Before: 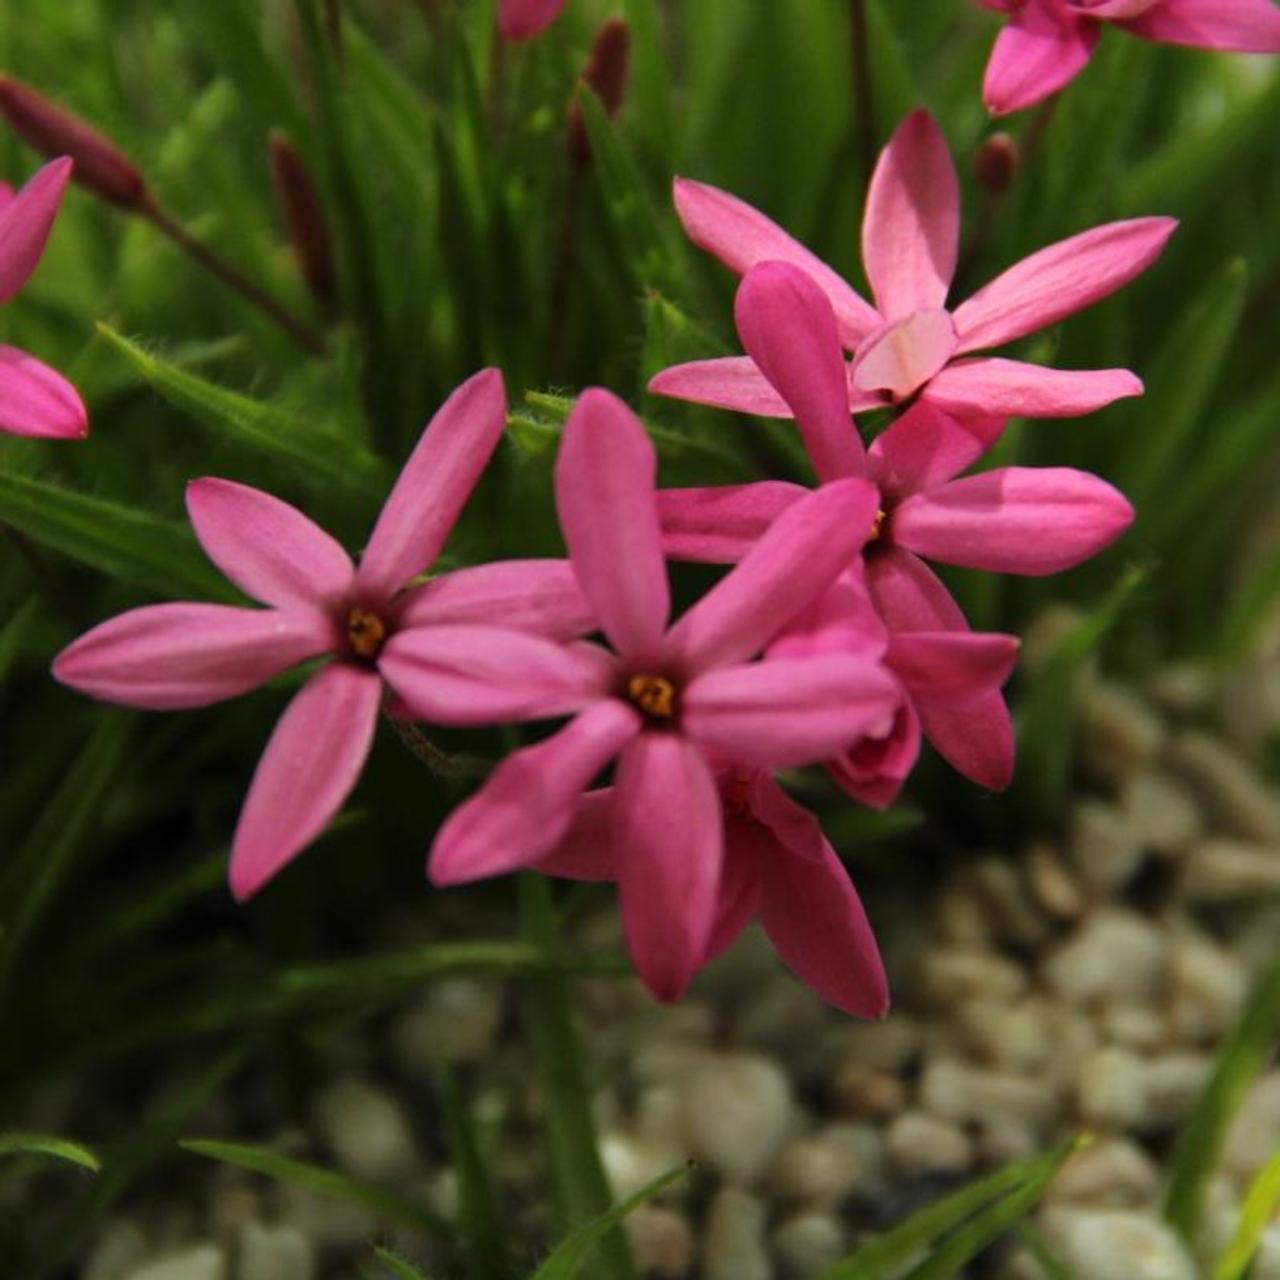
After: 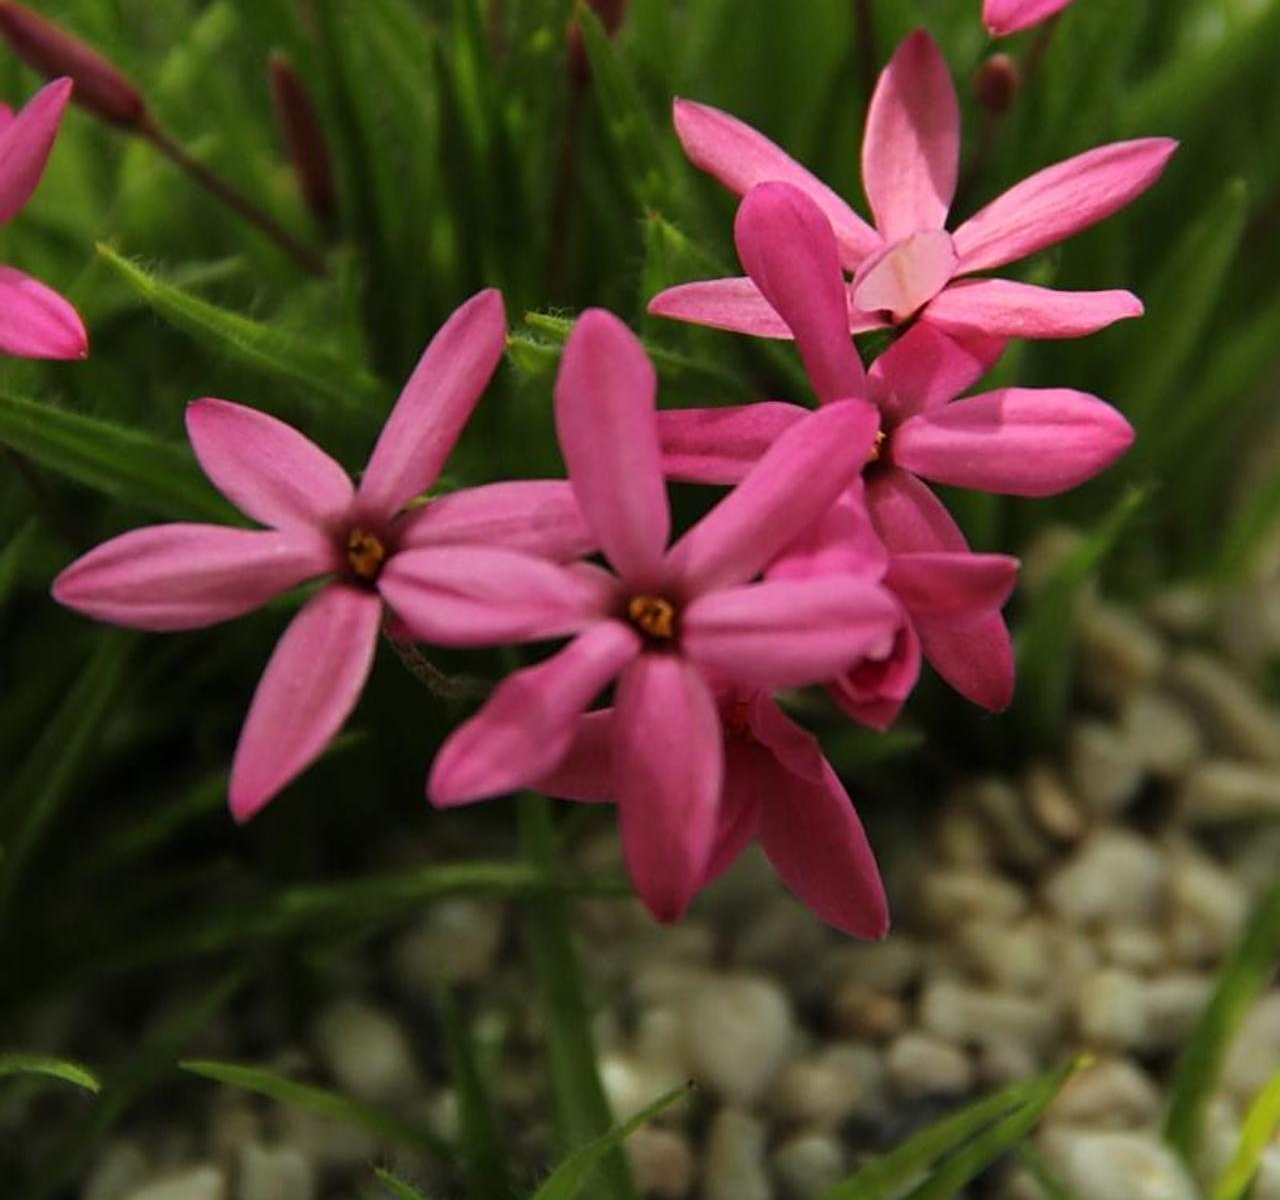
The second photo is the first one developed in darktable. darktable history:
crop and rotate: top 6.25%
sharpen: on, module defaults
